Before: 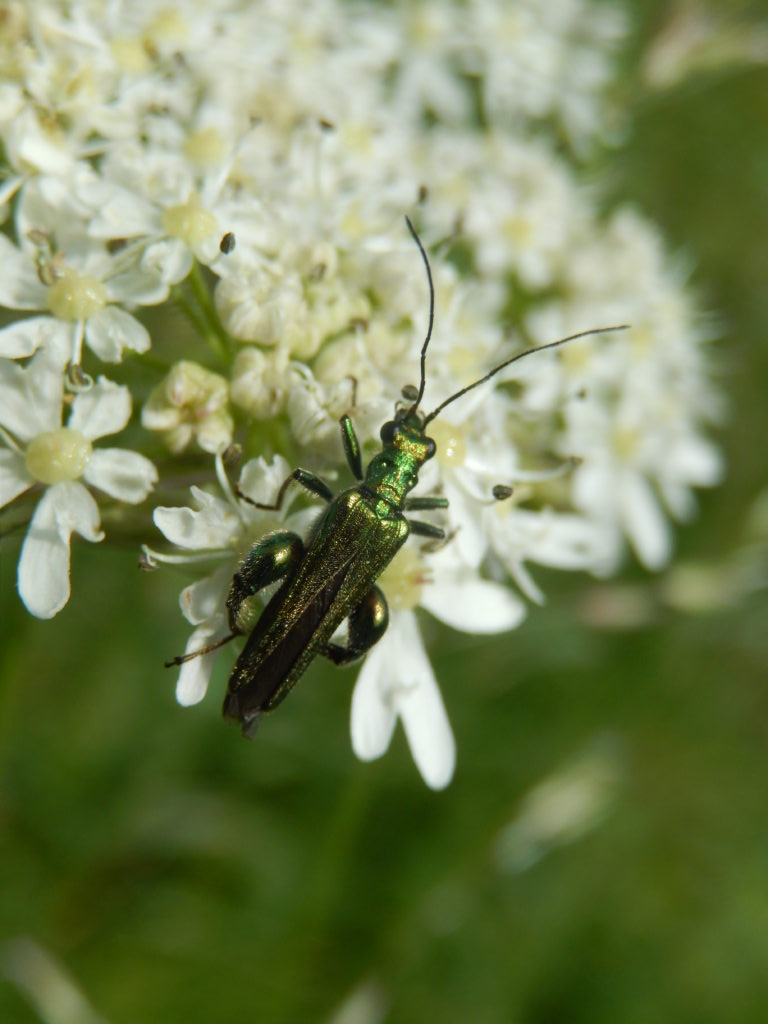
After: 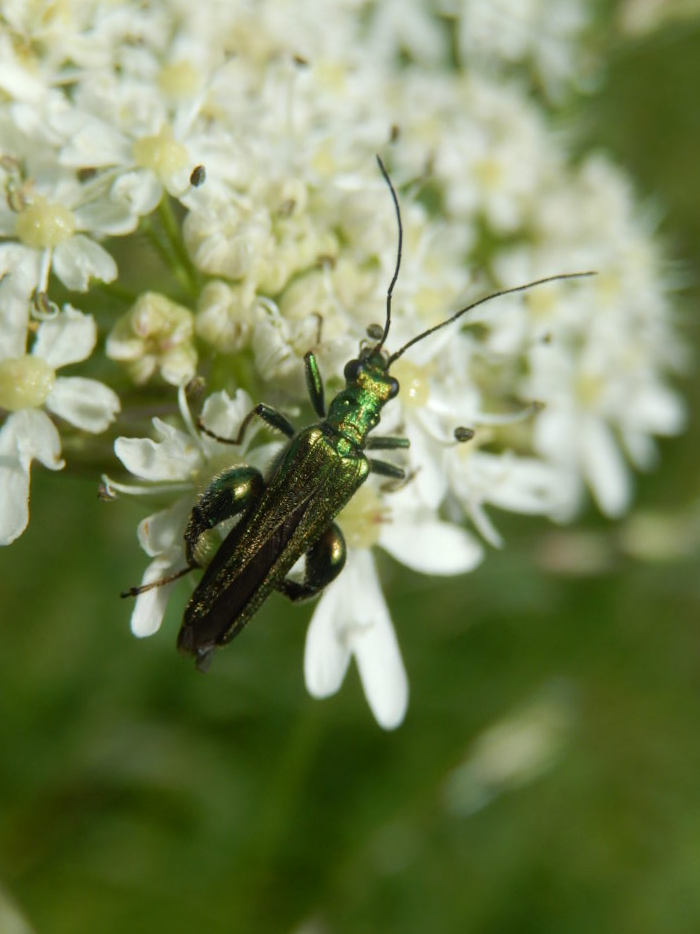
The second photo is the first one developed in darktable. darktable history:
crop and rotate: angle -1.96°, left 3.097%, top 4.154%, right 1.586%, bottom 0.529%
shadows and highlights: radius 93.07, shadows -14.46, white point adjustment 0.23, highlights 31.48, compress 48.23%, highlights color adjustment 52.79%, soften with gaussian
